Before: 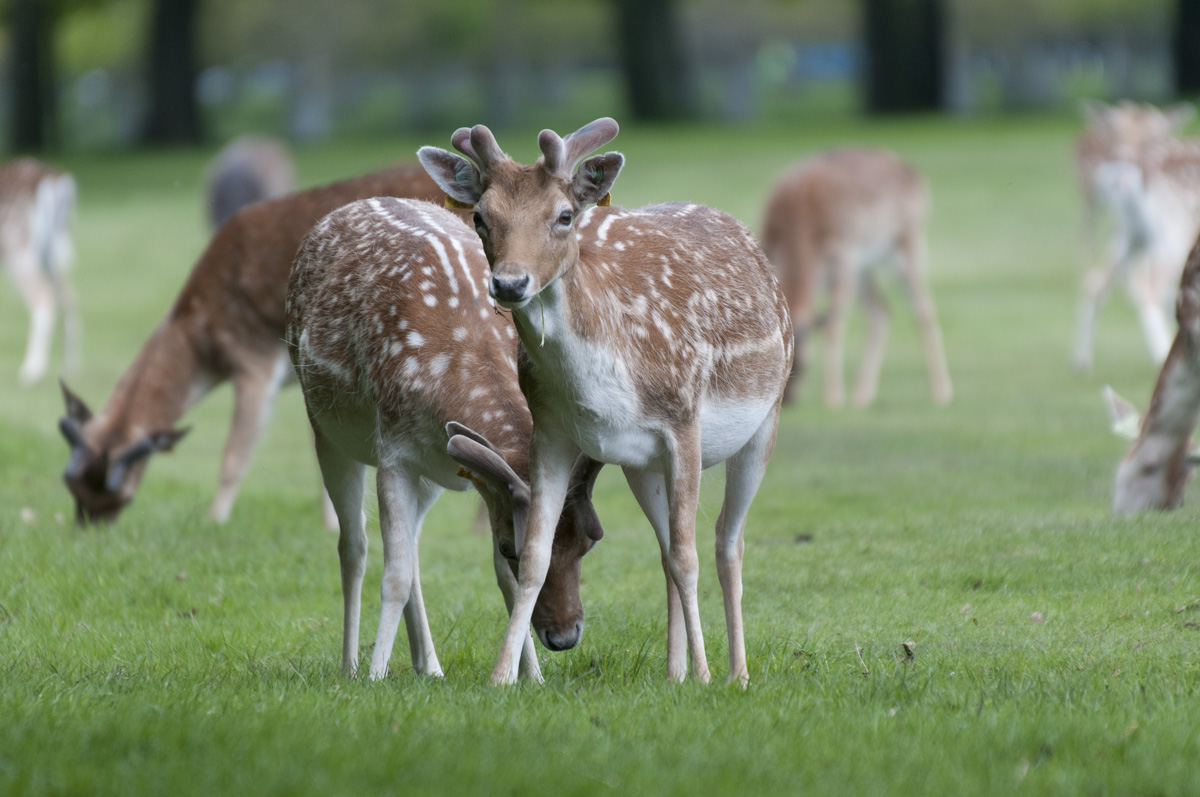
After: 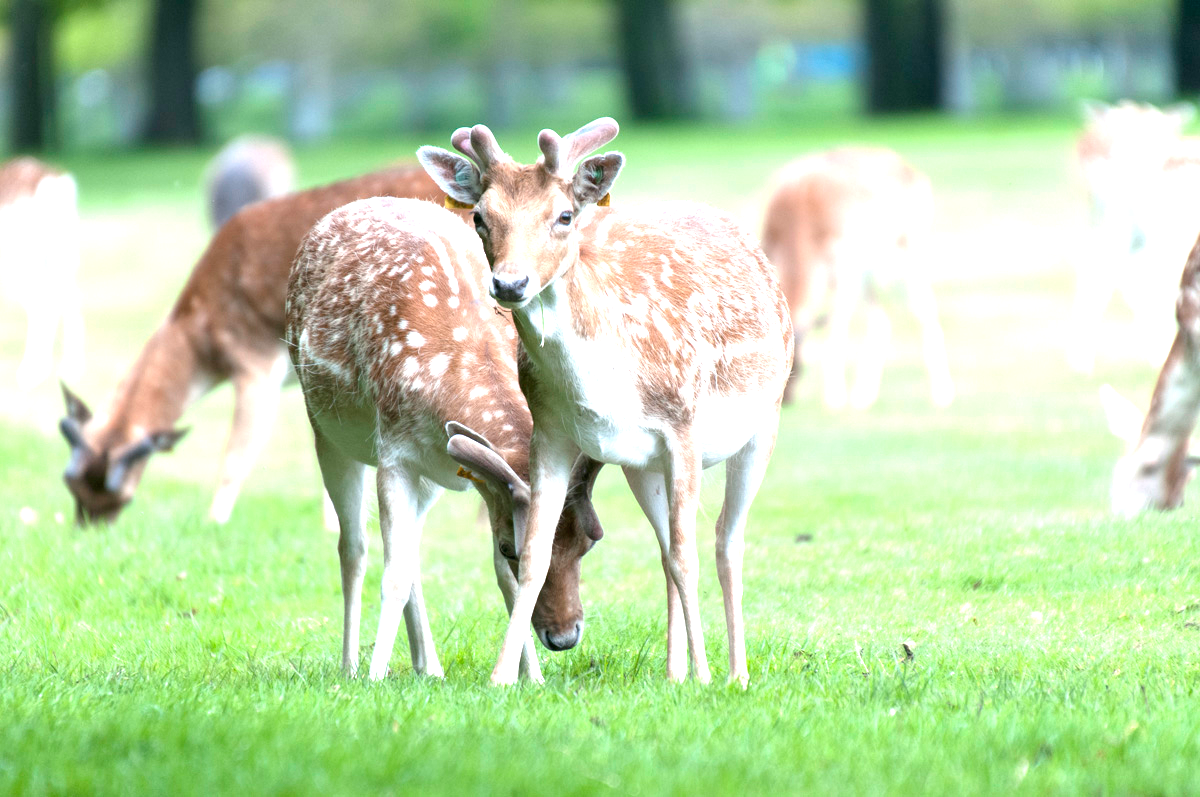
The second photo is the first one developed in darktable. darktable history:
exposure: black level correction 0, exposure 1.745 EV, compensate exposure bias true, compensate highlight preservation false
